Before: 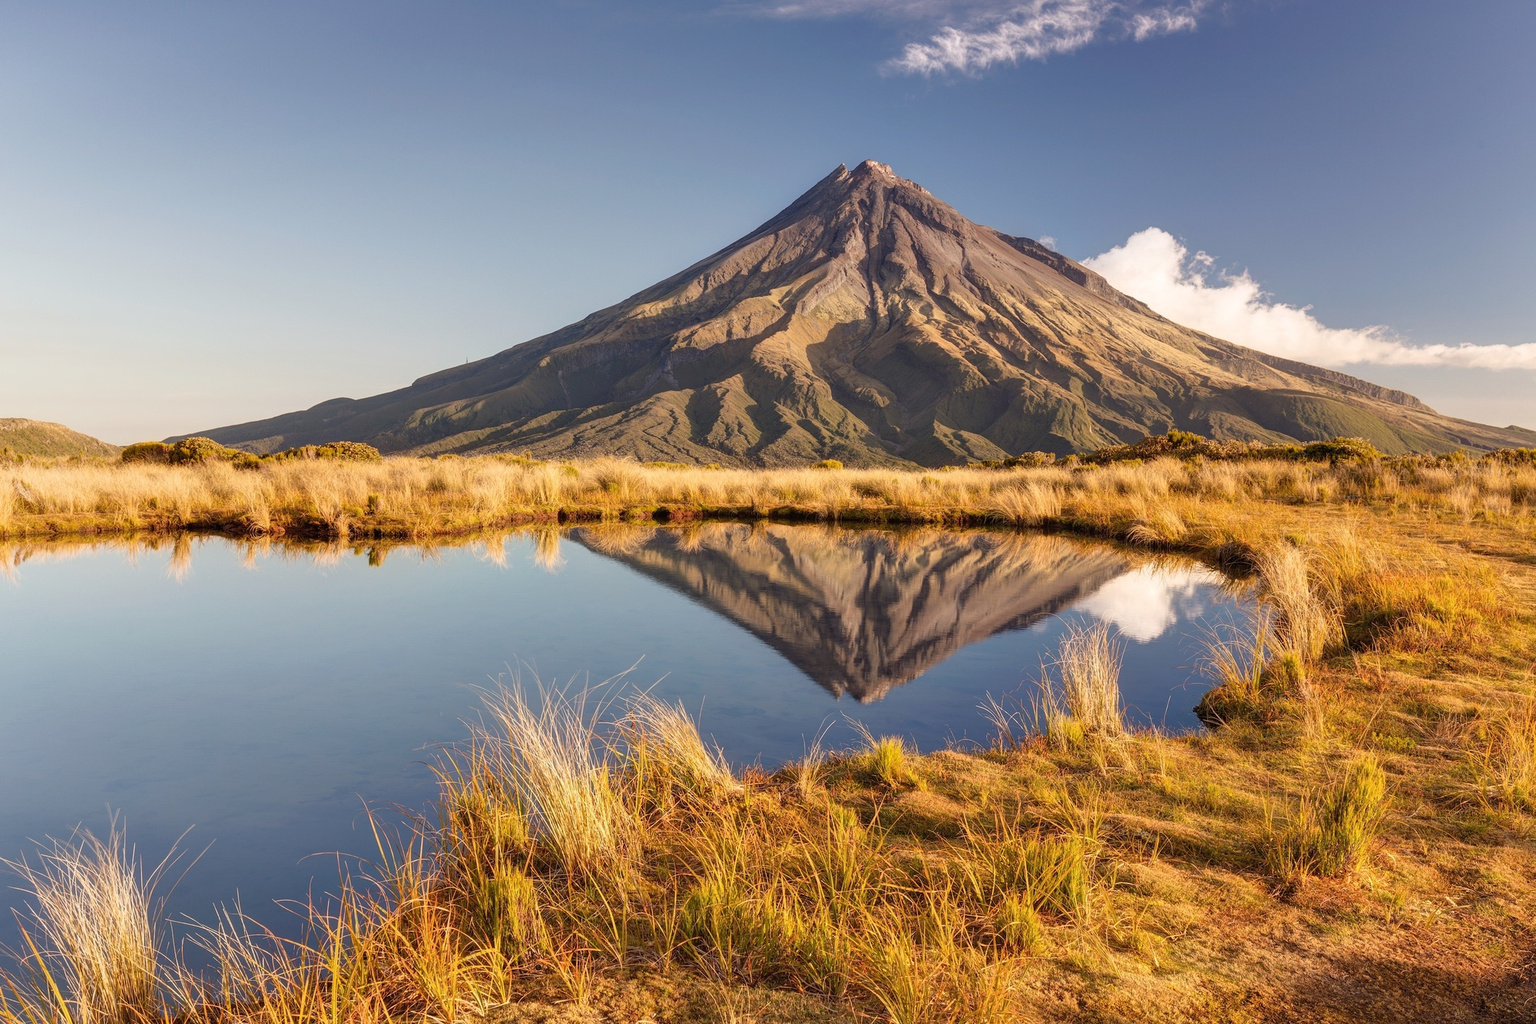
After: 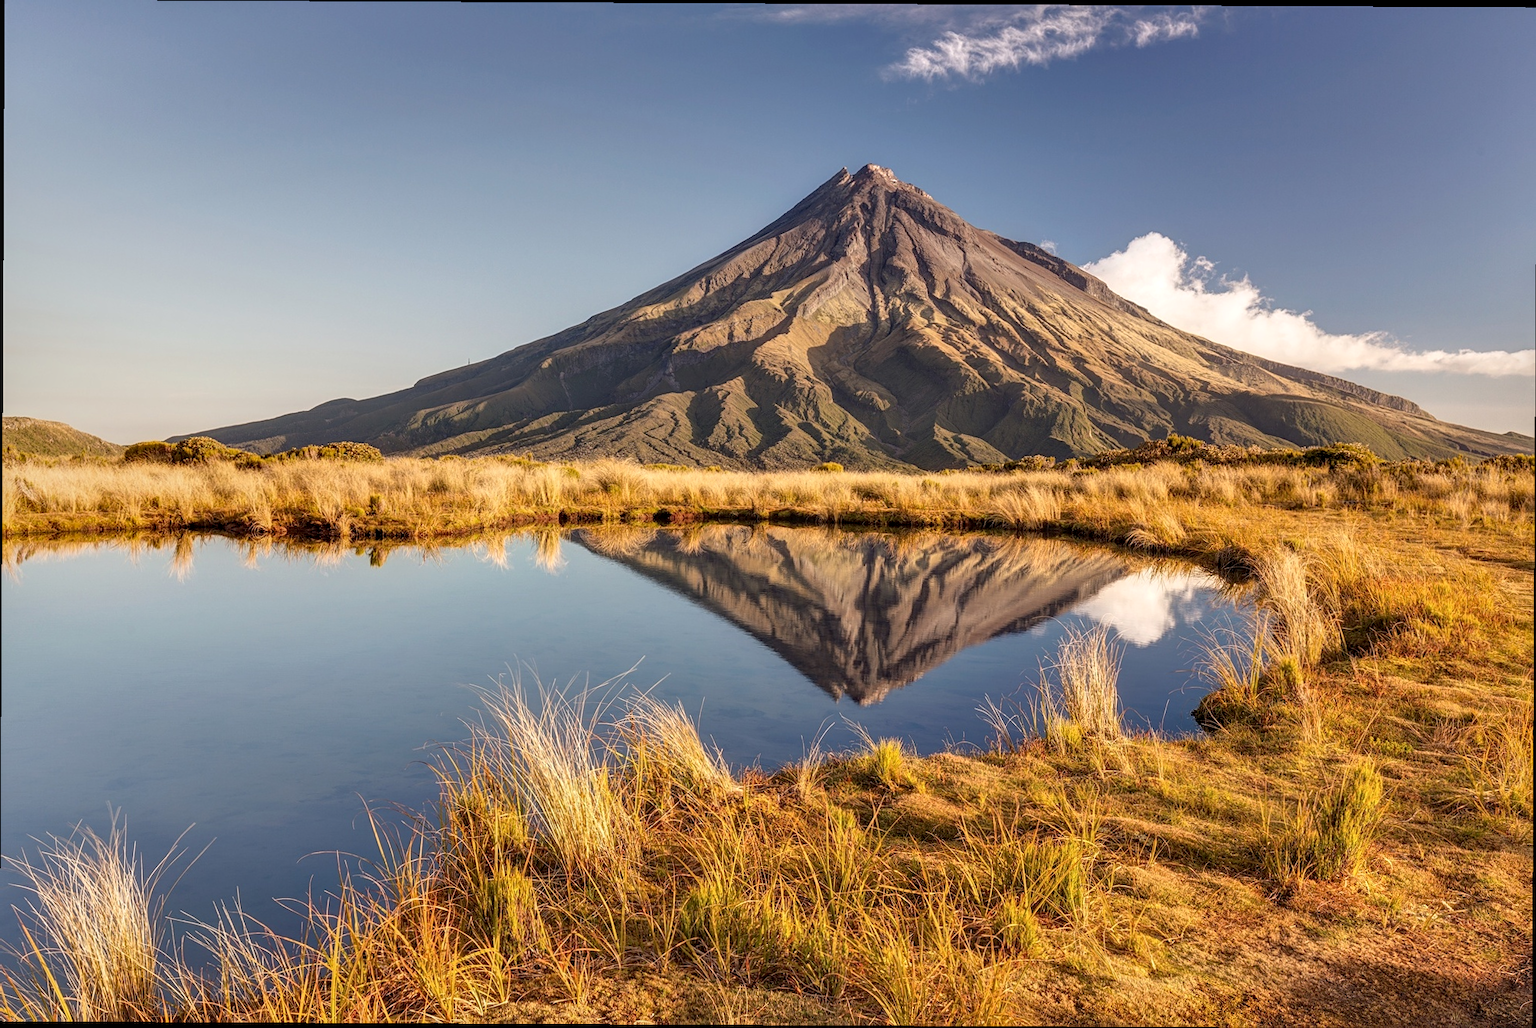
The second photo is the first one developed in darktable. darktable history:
local contrast: on, module defaults
crop and rotate: angle -0.289°
sharpen: amount 0.209
